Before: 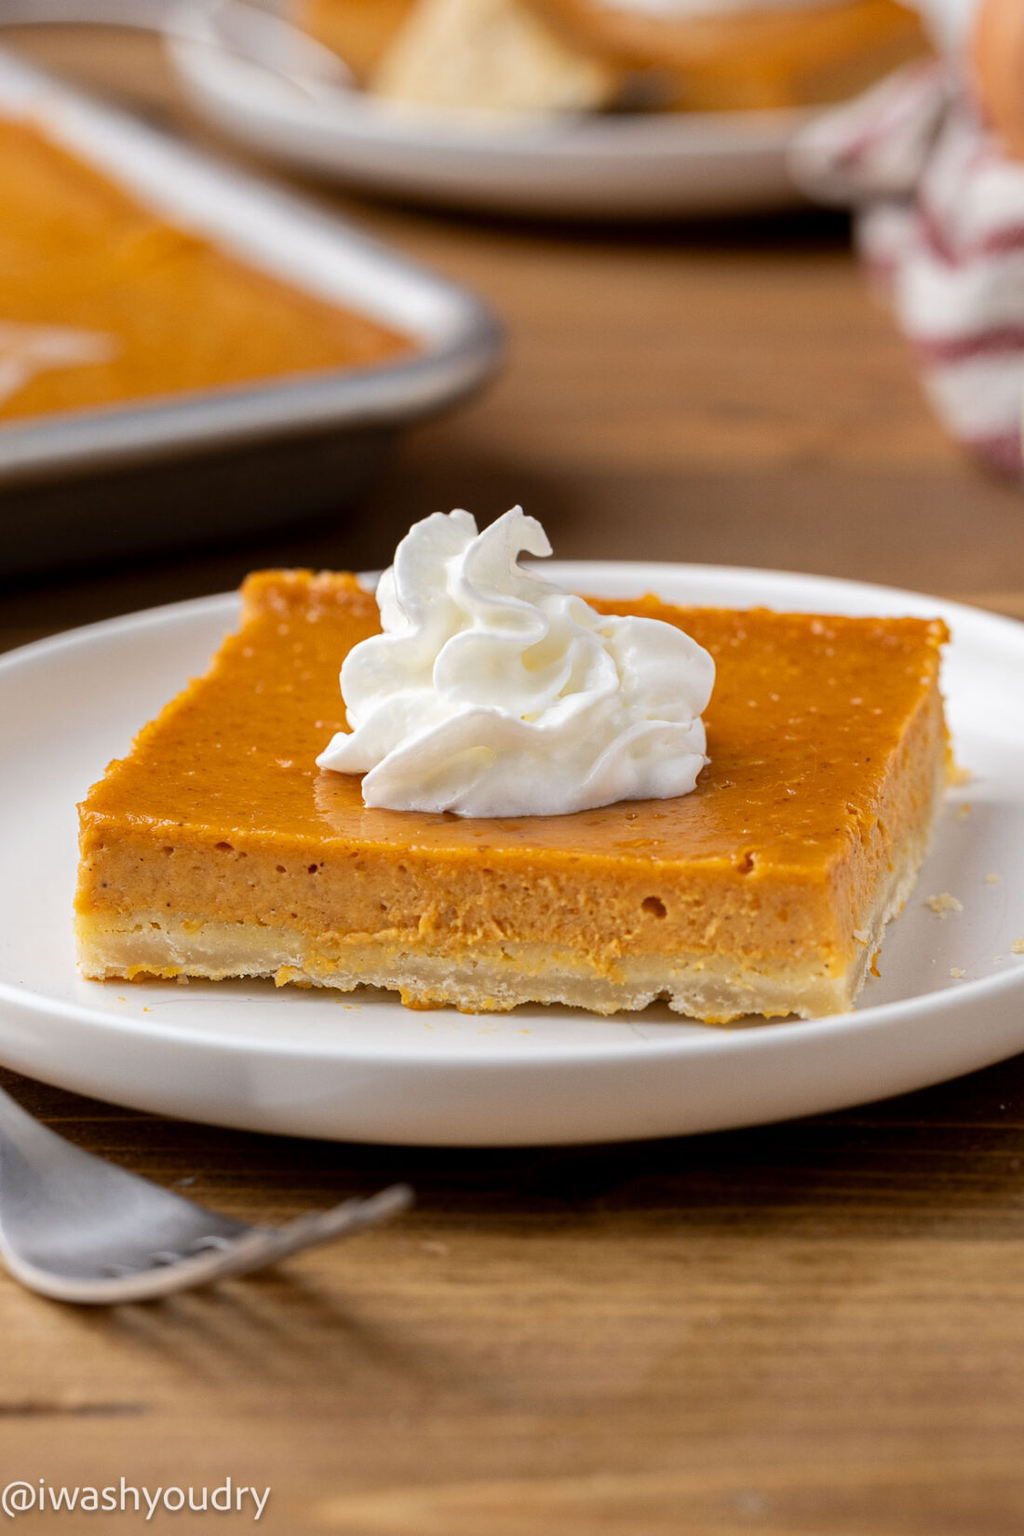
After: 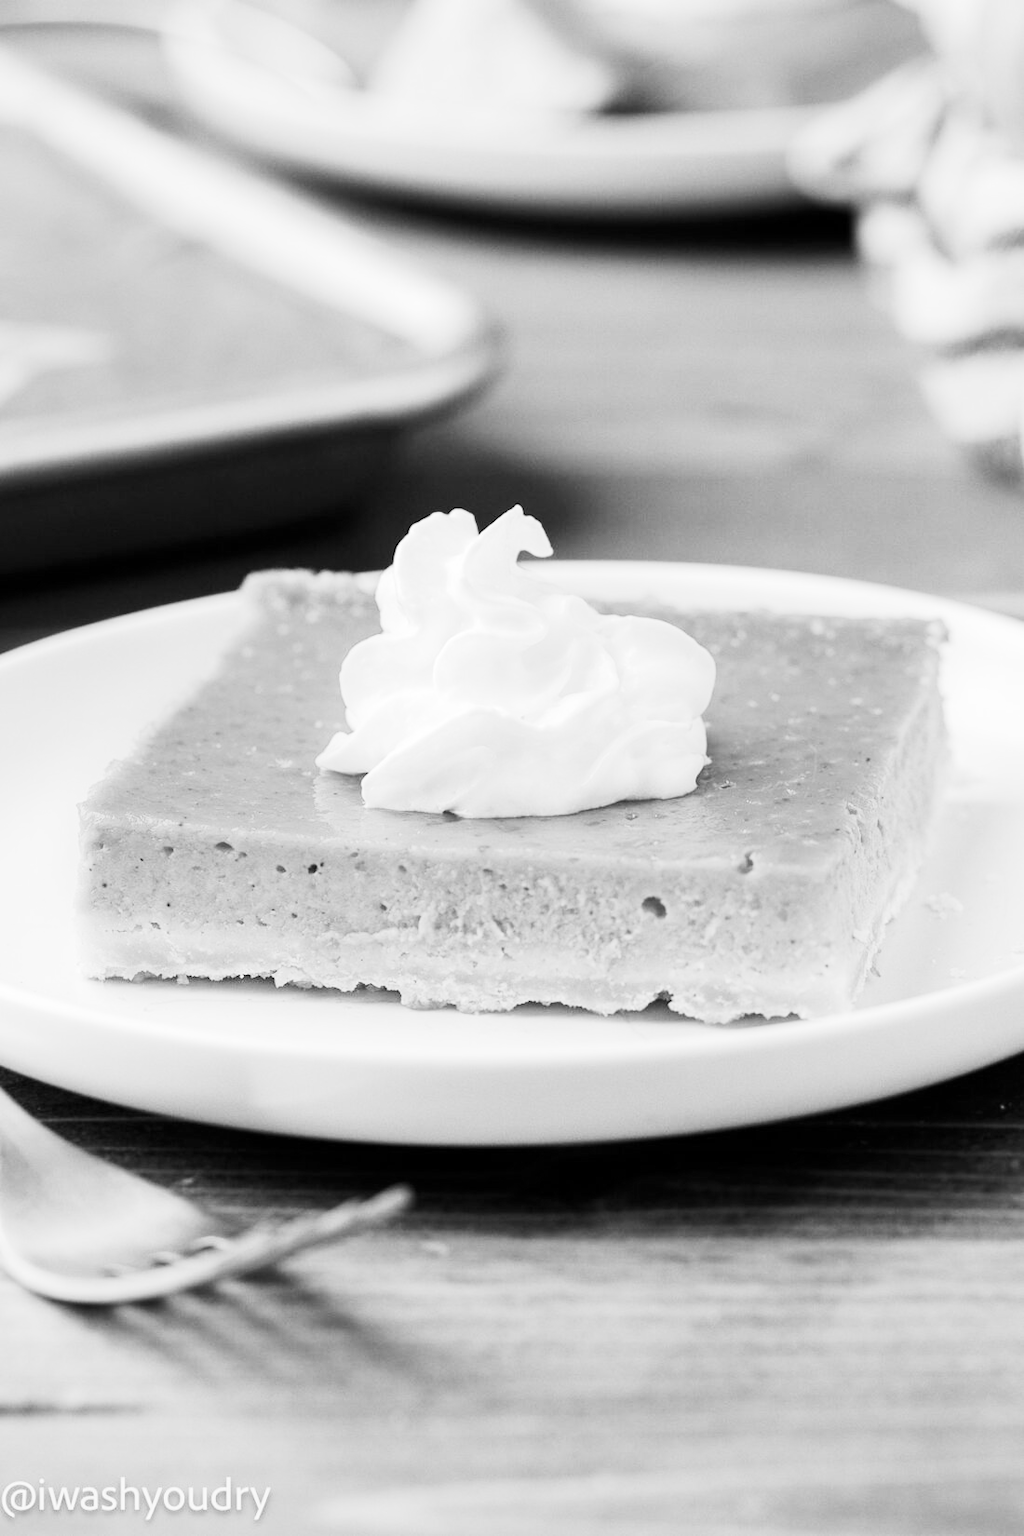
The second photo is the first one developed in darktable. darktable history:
tone curve: curves: ch0 [(0, 0) (0.003, 0.004) (0.011, 0.015) (0.025, 0.034) (0.044, 0.061) (0.069, 0.095) (0.1, 0.137) (0.136, 0.187) (0.177, 0.244) (0.224, 0.308) (0.277, 0.415) (0.335, 0.532) (0.399, 0.642) (0.468, 0.747) (0.543, 0.829) (0.623, 0.886) (0.709, 0.924) (0.801, 0.951) (0.898, 0.975) (1, 1)], preserve colors none
monochrome: on, module defaults
